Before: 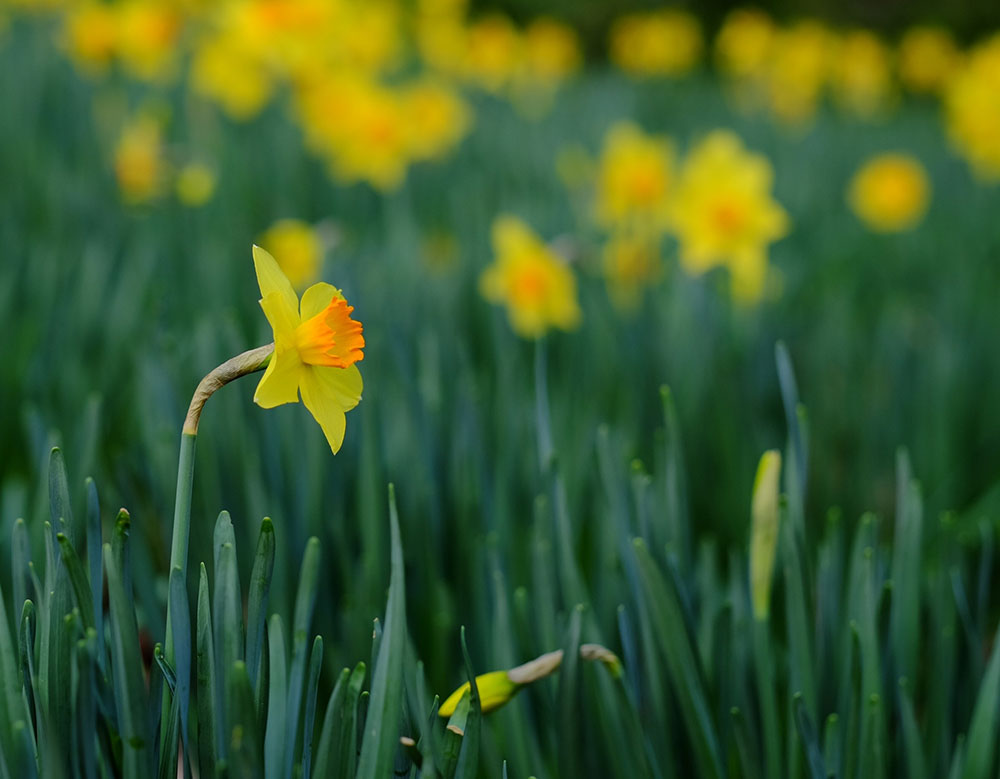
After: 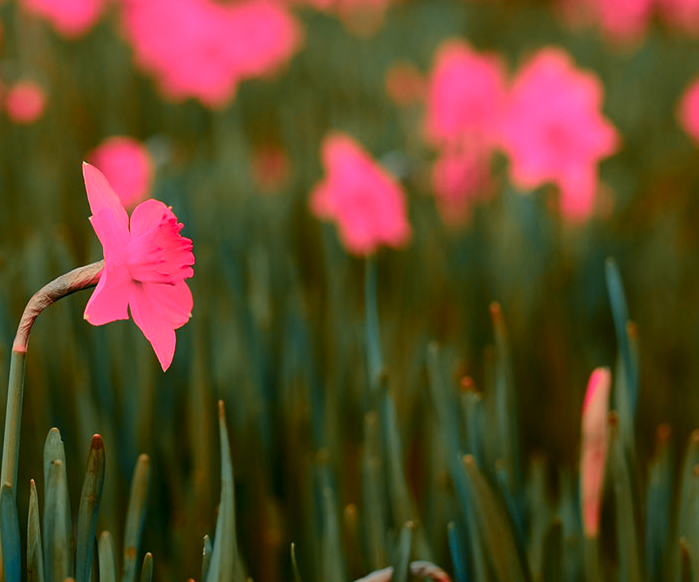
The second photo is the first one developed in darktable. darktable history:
contrast brightness saturation: contrast 0.13, brightness -0.05, saturation 0.16
exposure: compensate highlight preservation false
color zones: curves: ch2 [(0, 0.488) (0.143, 0.417) (0.286, 0.212) (0.429, 0.179) (0.571, 0.154) (0.714, 0.415) (0.857, 0.495) (1, 0.488)]
crop and rotate: left 17.046%, top 10.659%, right 12.989%, bottom 14.553%
